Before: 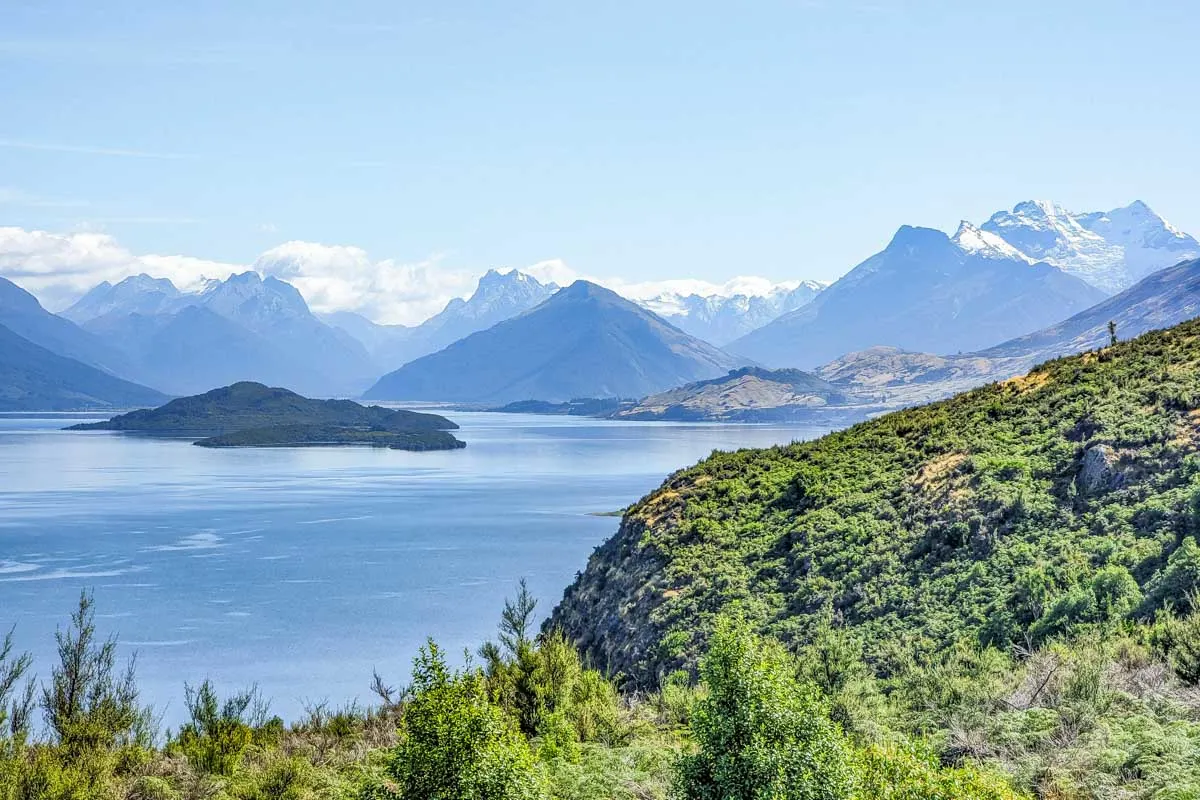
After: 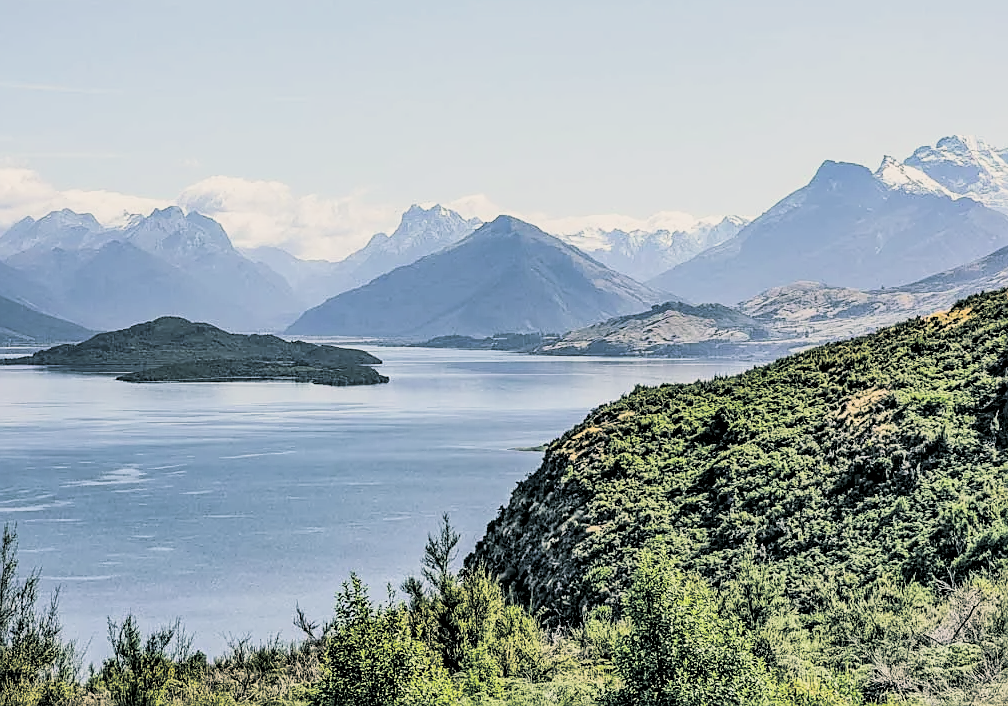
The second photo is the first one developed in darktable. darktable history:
split-toning: shadows › hue 201.6°, shadows › saturation 0.16, highlights › hue 50.4°, highlights › saturation 0.2, balance -49.9
crop: left 6.446%, top 8.188%, right 9.538%, bottom 3.548%
sharpen: on, module defaults
filmic rgb: hardness 4.17
tone curve: curves: ch0 [(0, 0) (0.118, 0.034) (0.182, 0.124) (0.265, 0.214) (0.504, 0.508) (0.783, 0.825) (1, 1)], color space Lab, linked channels, preserve colors none
contrast brightness saturation: contrast 0.11, saturation -0.17
local contrast: highlights 100%, shadows 100%, detail 120%, midtone range 0.2
color correction: highlights a* 4.02, highlights b* 4.98, shadows a* -7.55, shadows b* 4.98
